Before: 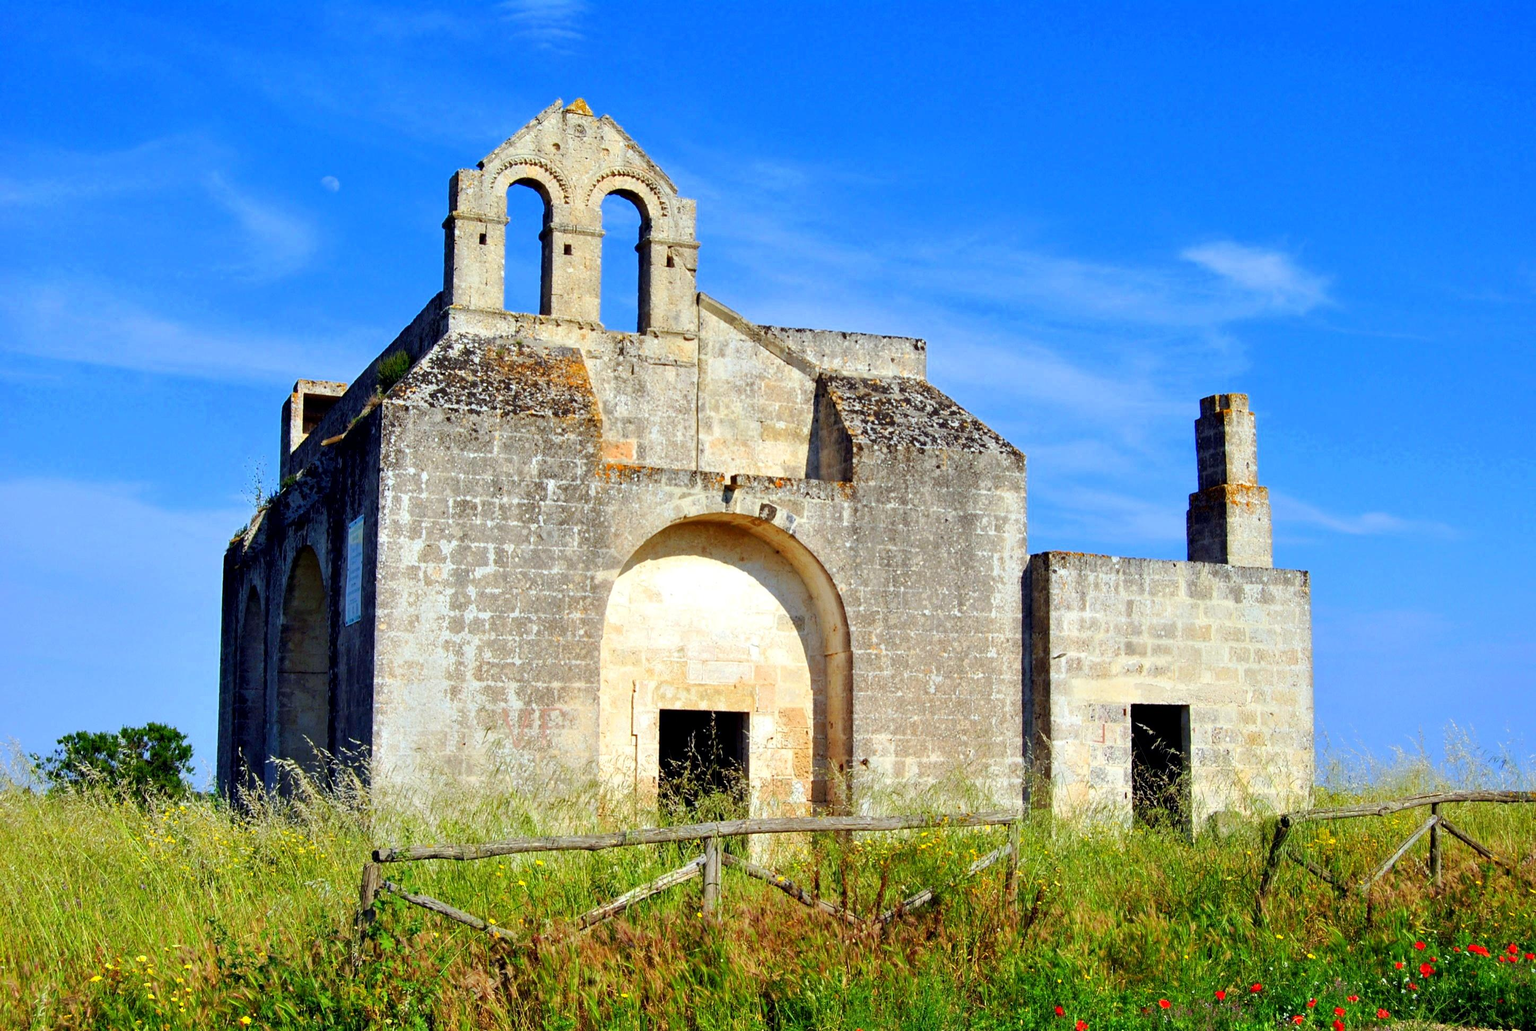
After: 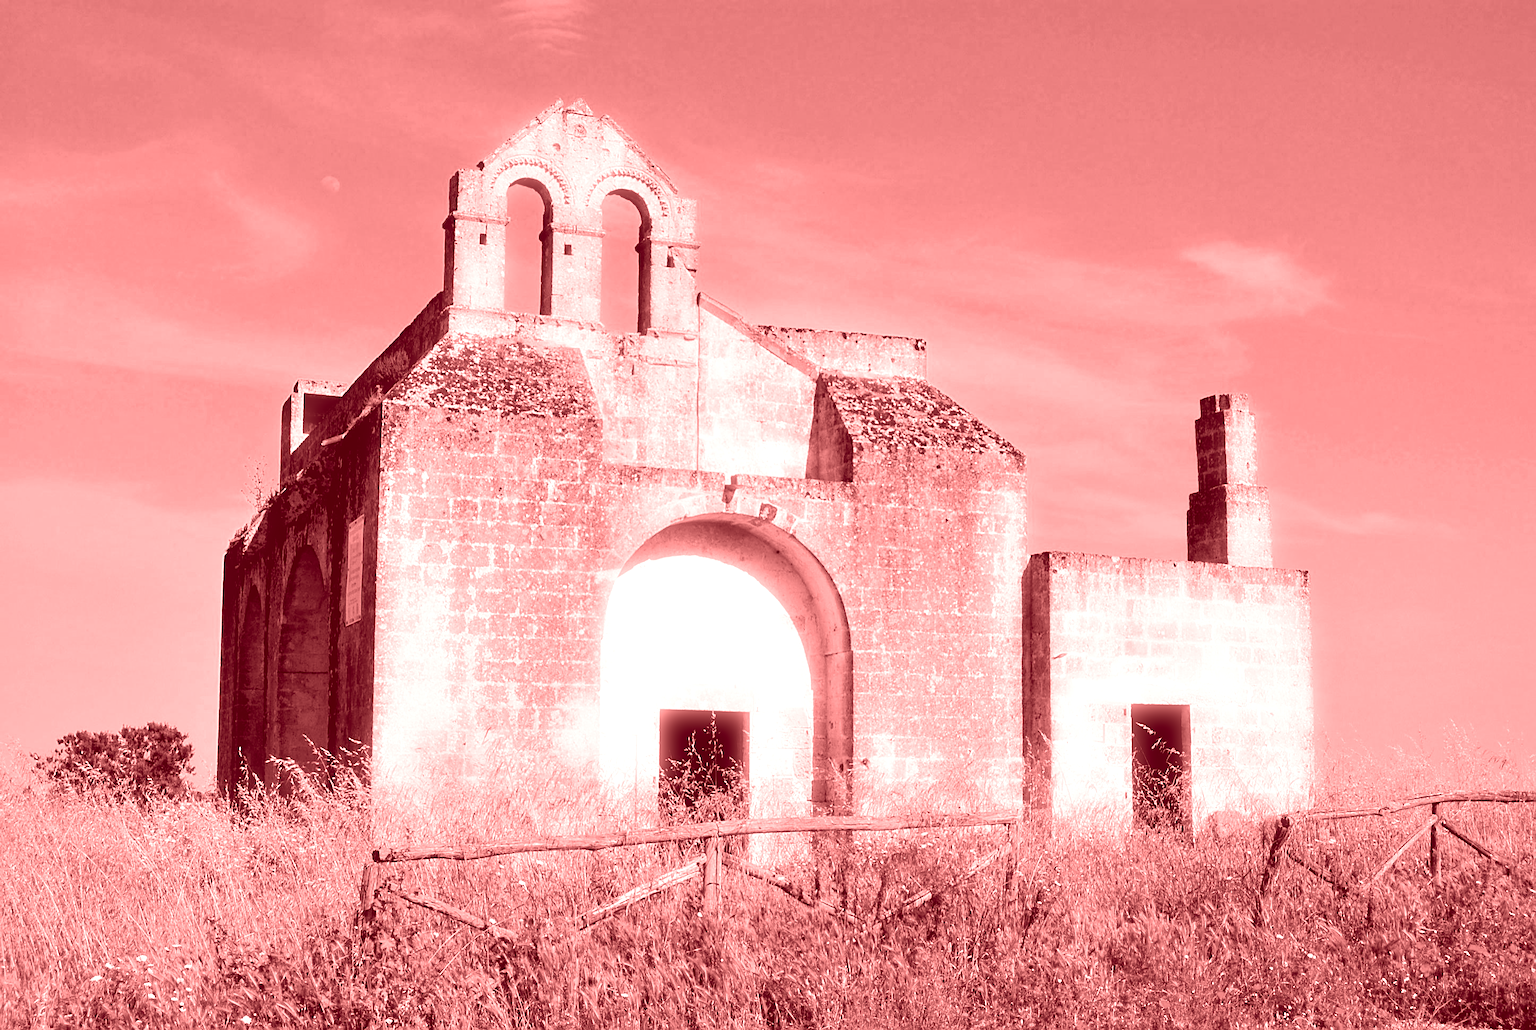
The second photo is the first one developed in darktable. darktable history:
colorize: saturation 60%, source mix 100%
bloom: size 5%, threshold 95%, strength 15%
sharpen: on, module defaults
